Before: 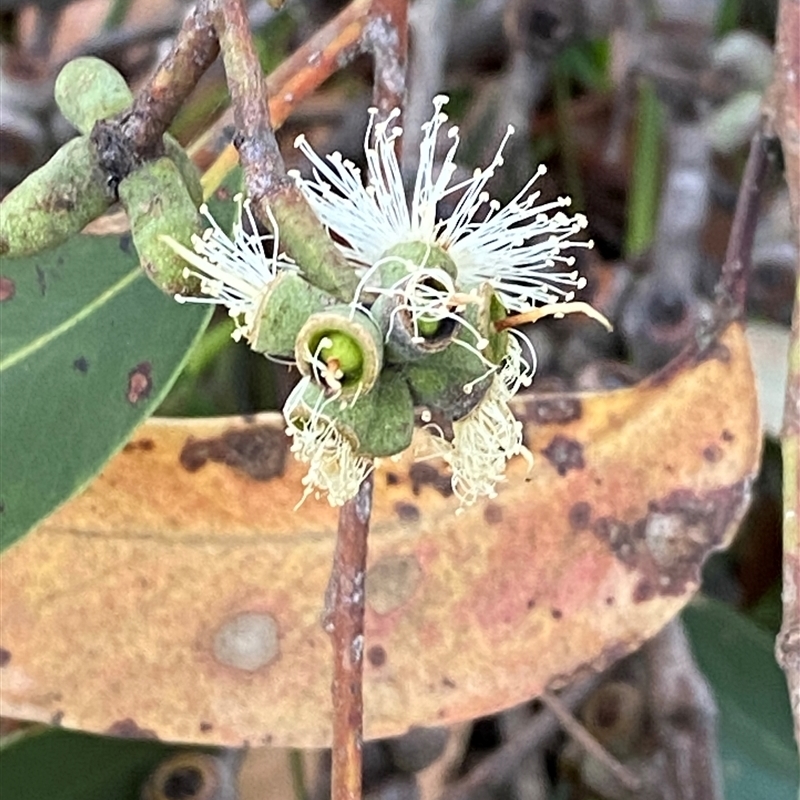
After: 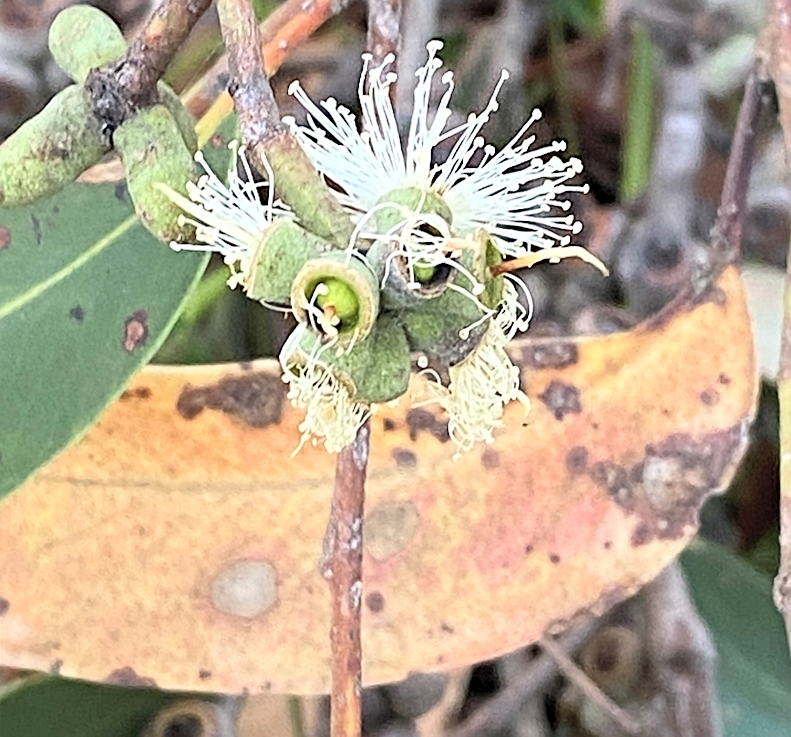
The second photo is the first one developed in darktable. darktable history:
crop and rotate: top 6.25%
sharpen: on, module defaults
rotate and perspective: rotation -0.45°, automatic cropping original format, crop left 0.008, crop right 0.992, crop top 0.012, crop bottom 0.988
contrast brightness saturation: contrast 0.14, brightness 0.21
